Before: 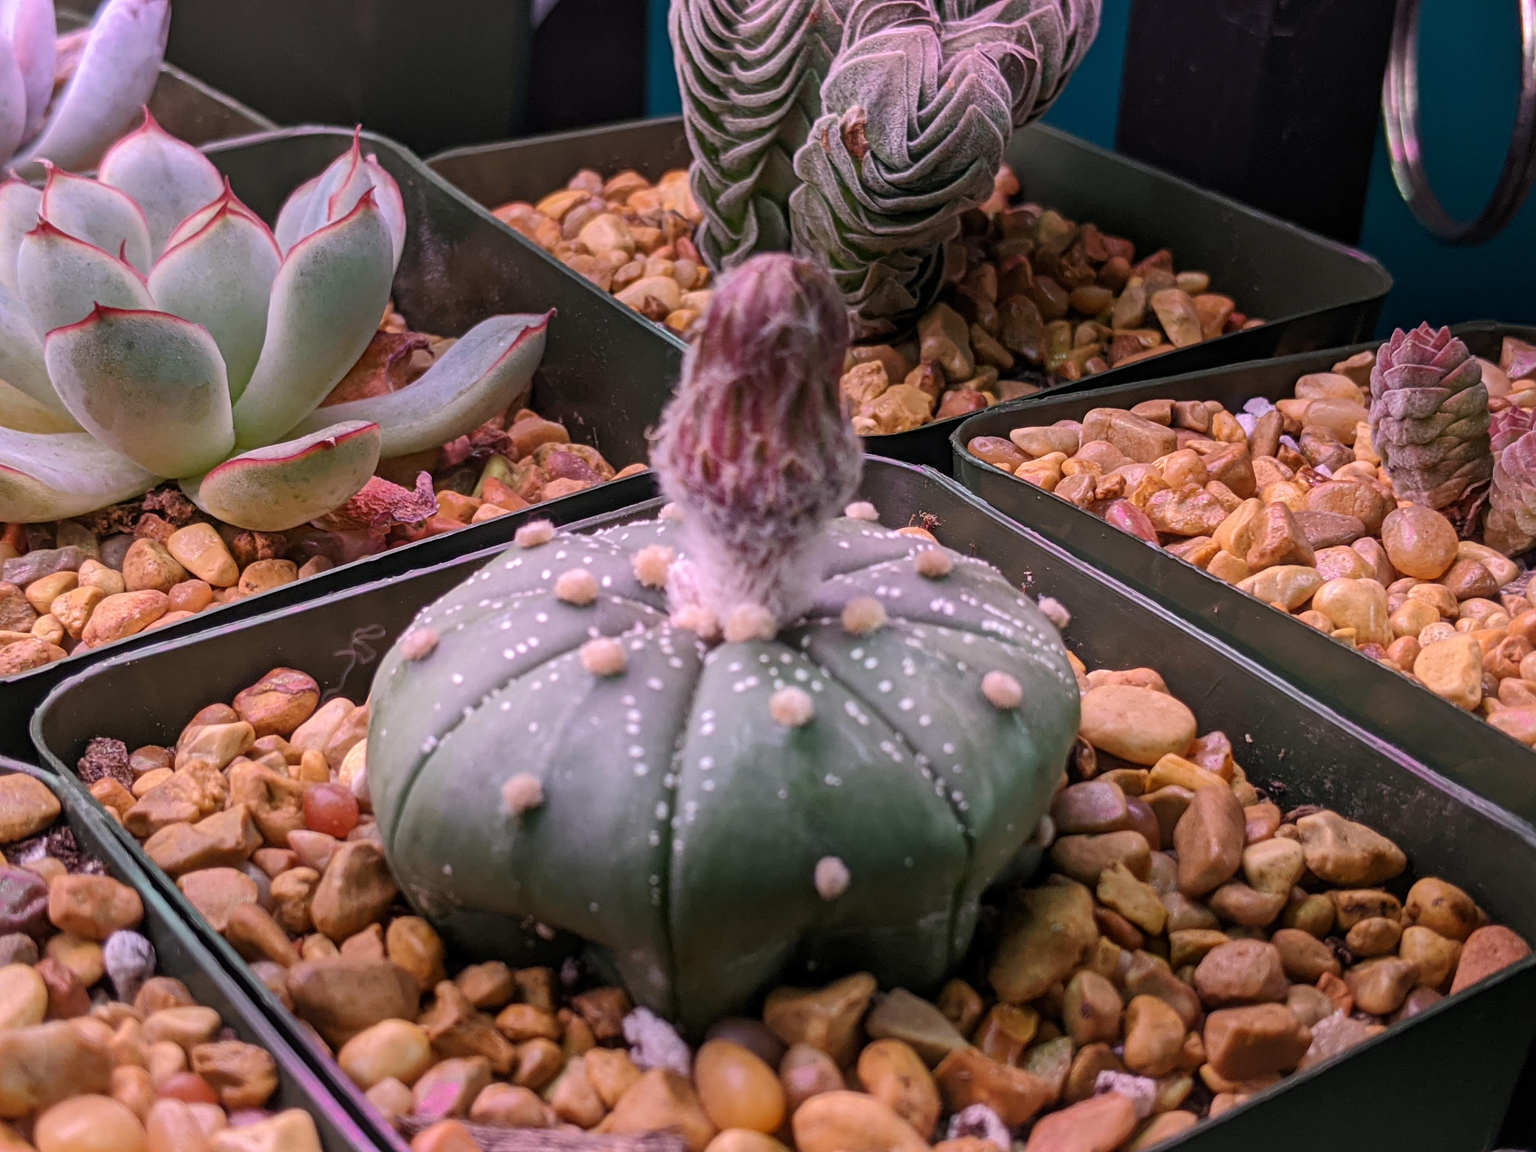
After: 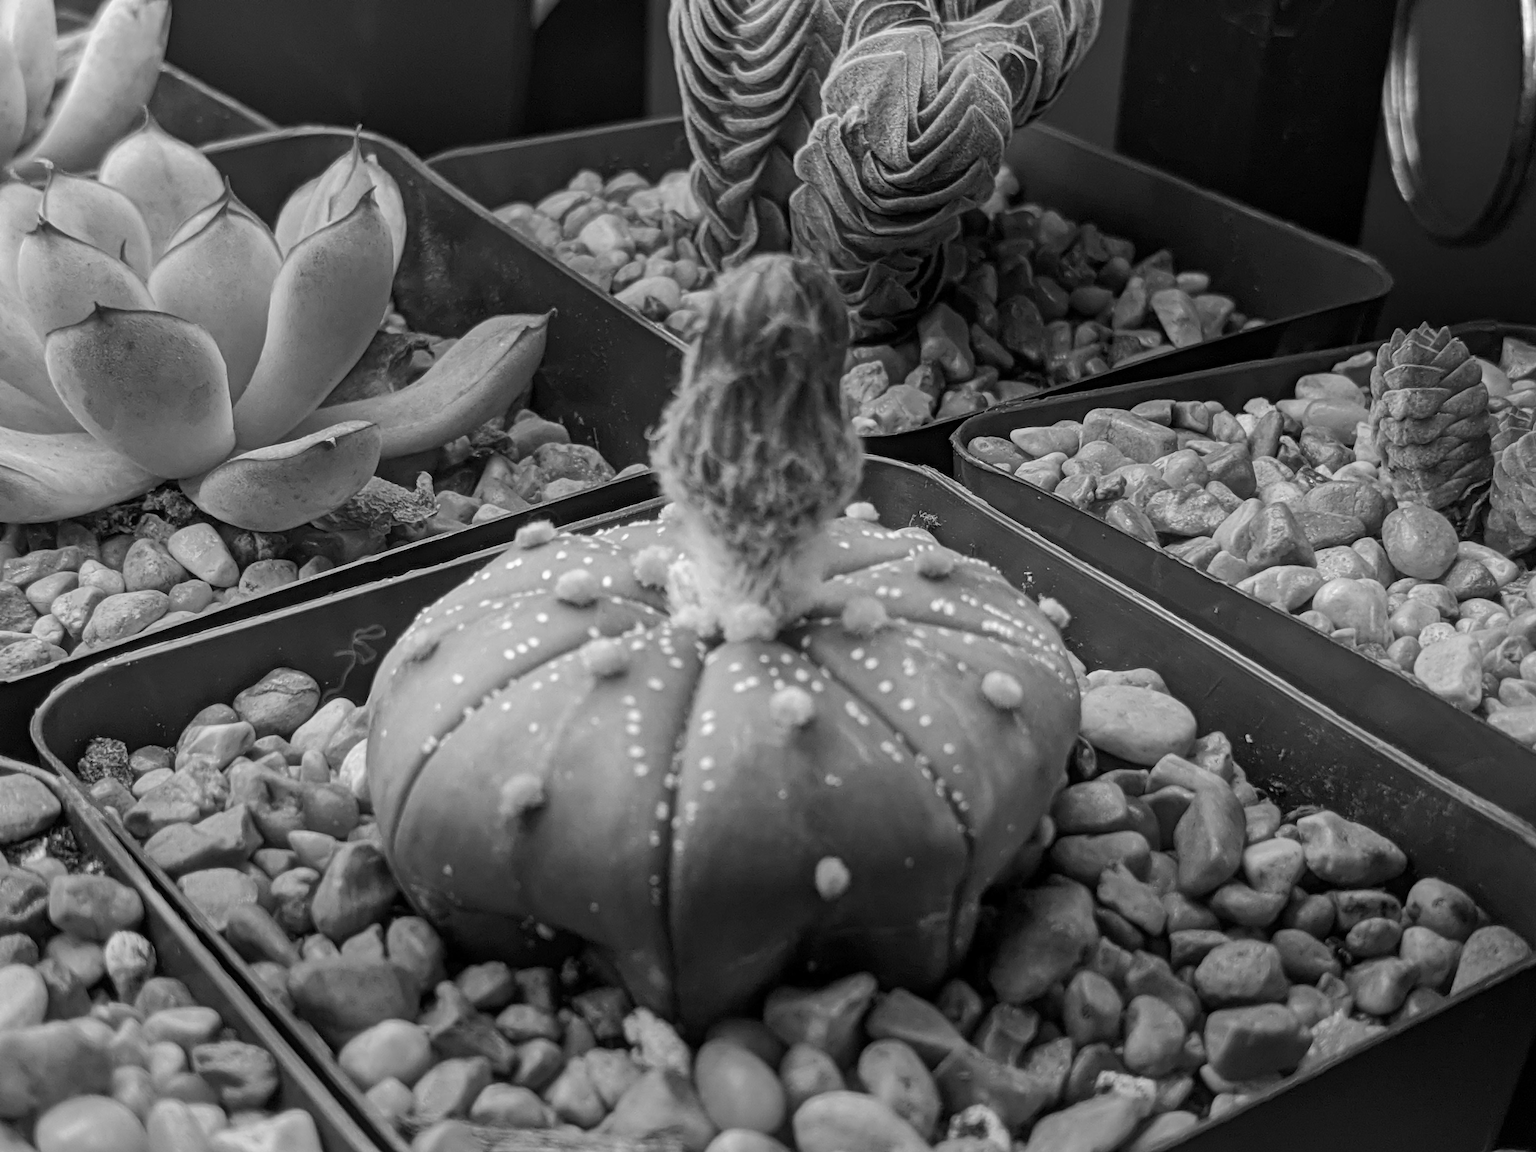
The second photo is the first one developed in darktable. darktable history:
color zones: curves: ch1 [(0, -0.394) (0.143, -0.394) (0.286, -0.394) (0.429, -0.392) (0.571, -0.391) (0.714, -0.391) (0.857, -0.391) (1, -0.394)]
white balance: red 0.766, blue 1.537
